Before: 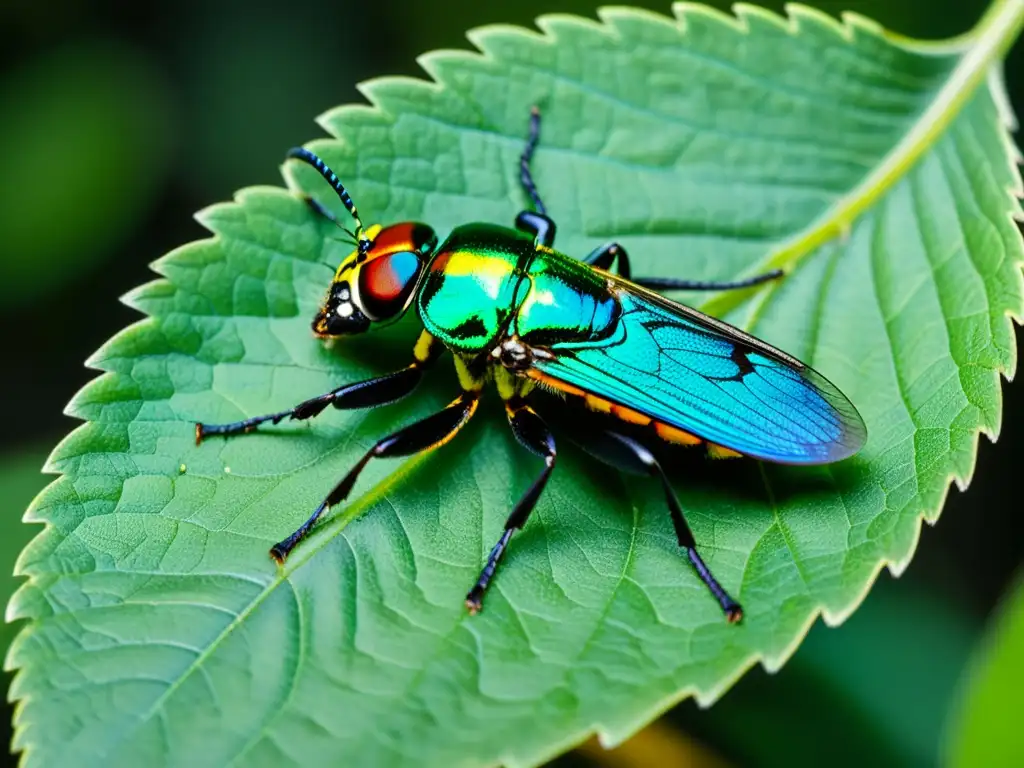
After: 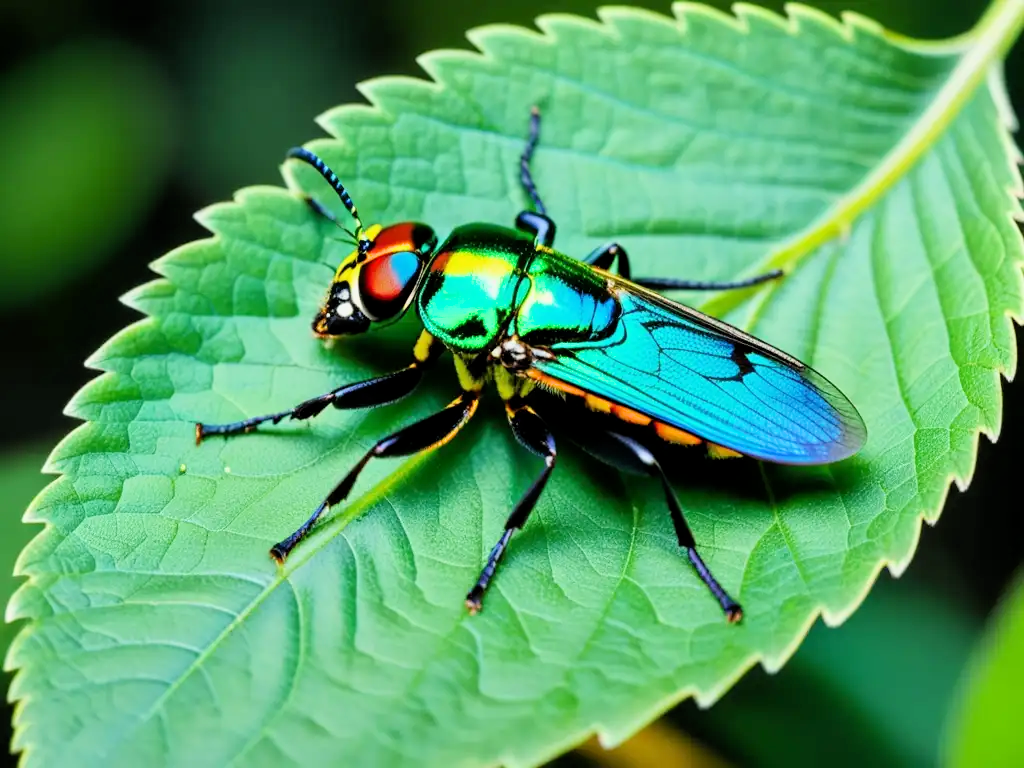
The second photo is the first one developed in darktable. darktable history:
exposure: exposure 0.636 EV, compensate highlight preservation false
filmic rgb: middle gray luminance 18.25%, black relative exposure -11.14 EV, white relative exposure 3.7 EV, threshold 5.99 EV, target black luminance 0%, hardness 5.81, latitude 57.95%, contrast 0.965, shadows ↔ highlights balance 49.2%, color science v6 (2022), enable highlight reconstruction true
